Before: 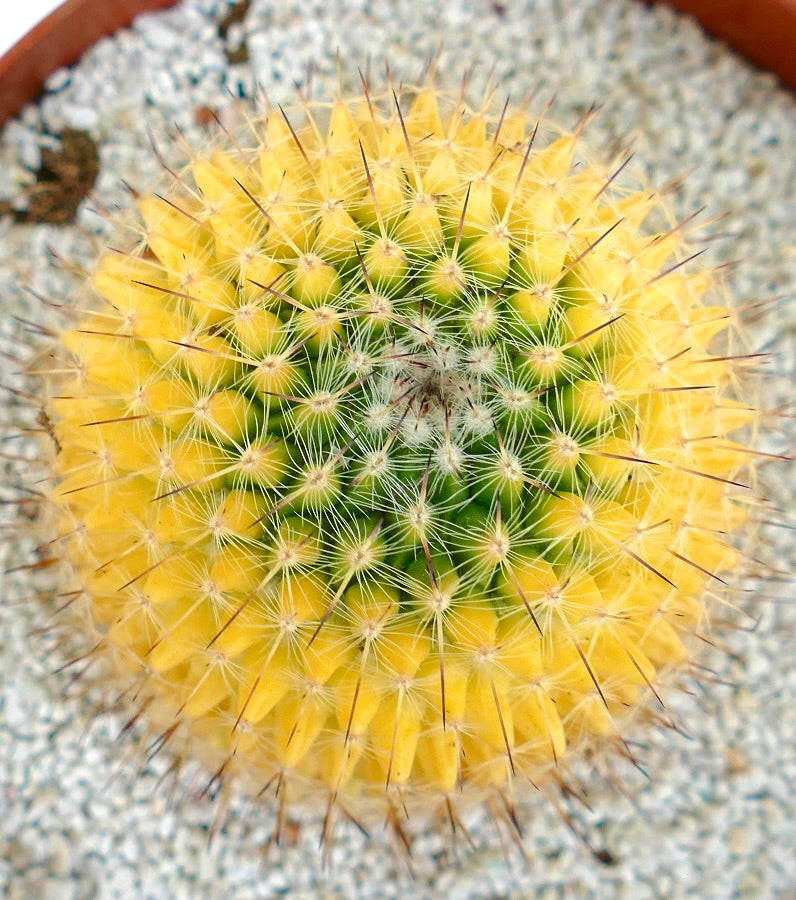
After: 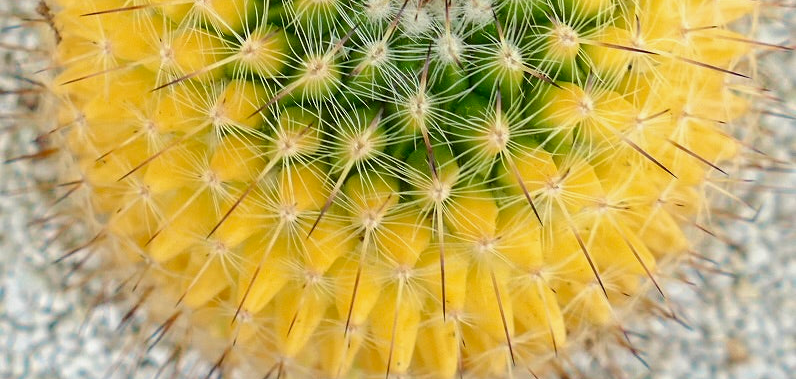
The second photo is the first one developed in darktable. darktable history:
exposure: black level correction 0.002, exposure -0.103 EV, compensate highlight preservation false
crop: top 45.587%, bottom 12.283%
